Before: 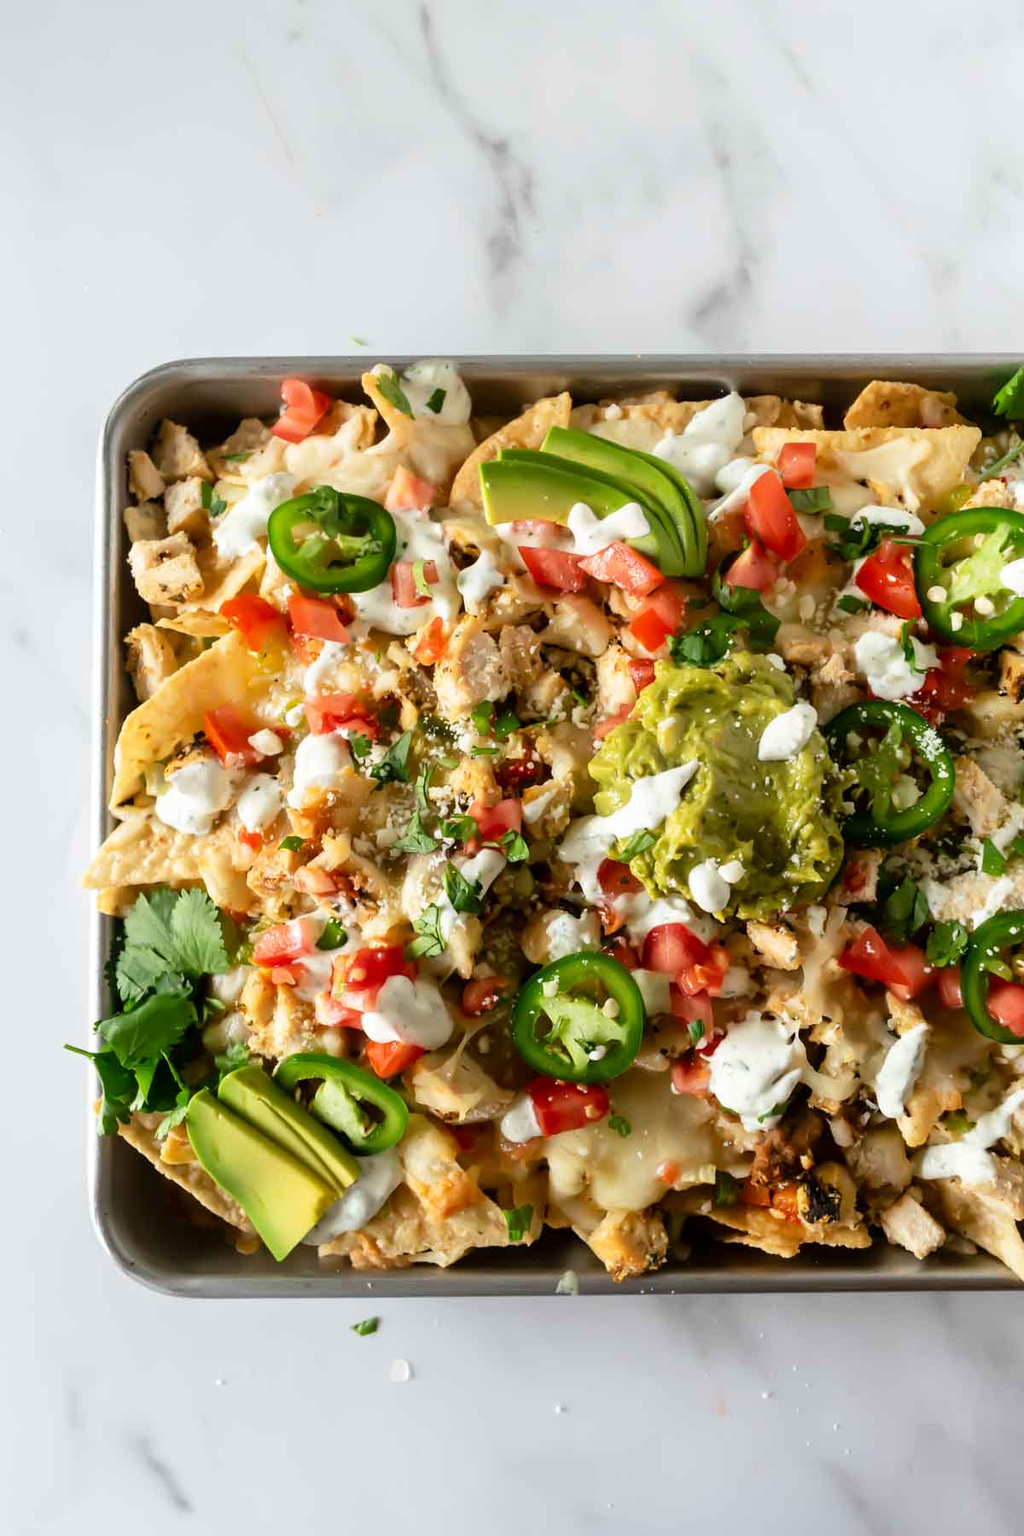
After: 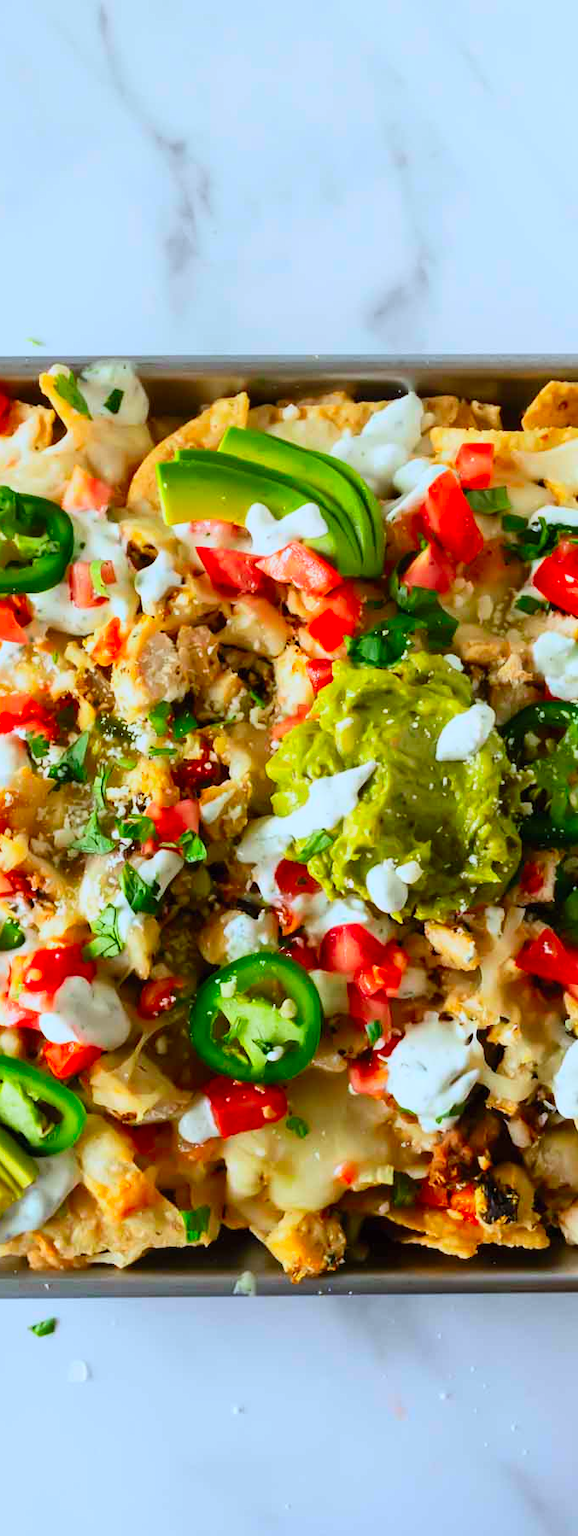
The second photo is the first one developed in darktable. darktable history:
crop: left 31.558%, top 0.014%, right 11.881%
exposure: exposure -0.486 EV, compensate exposure bias true, compensate highlight preservation false
contrast brightness saturation: contrast 0.198, brightness 0.191, saturation 0.8
color calibration: illuminant custom, x 0.368, y 0.373, temperature 4341.91 K
